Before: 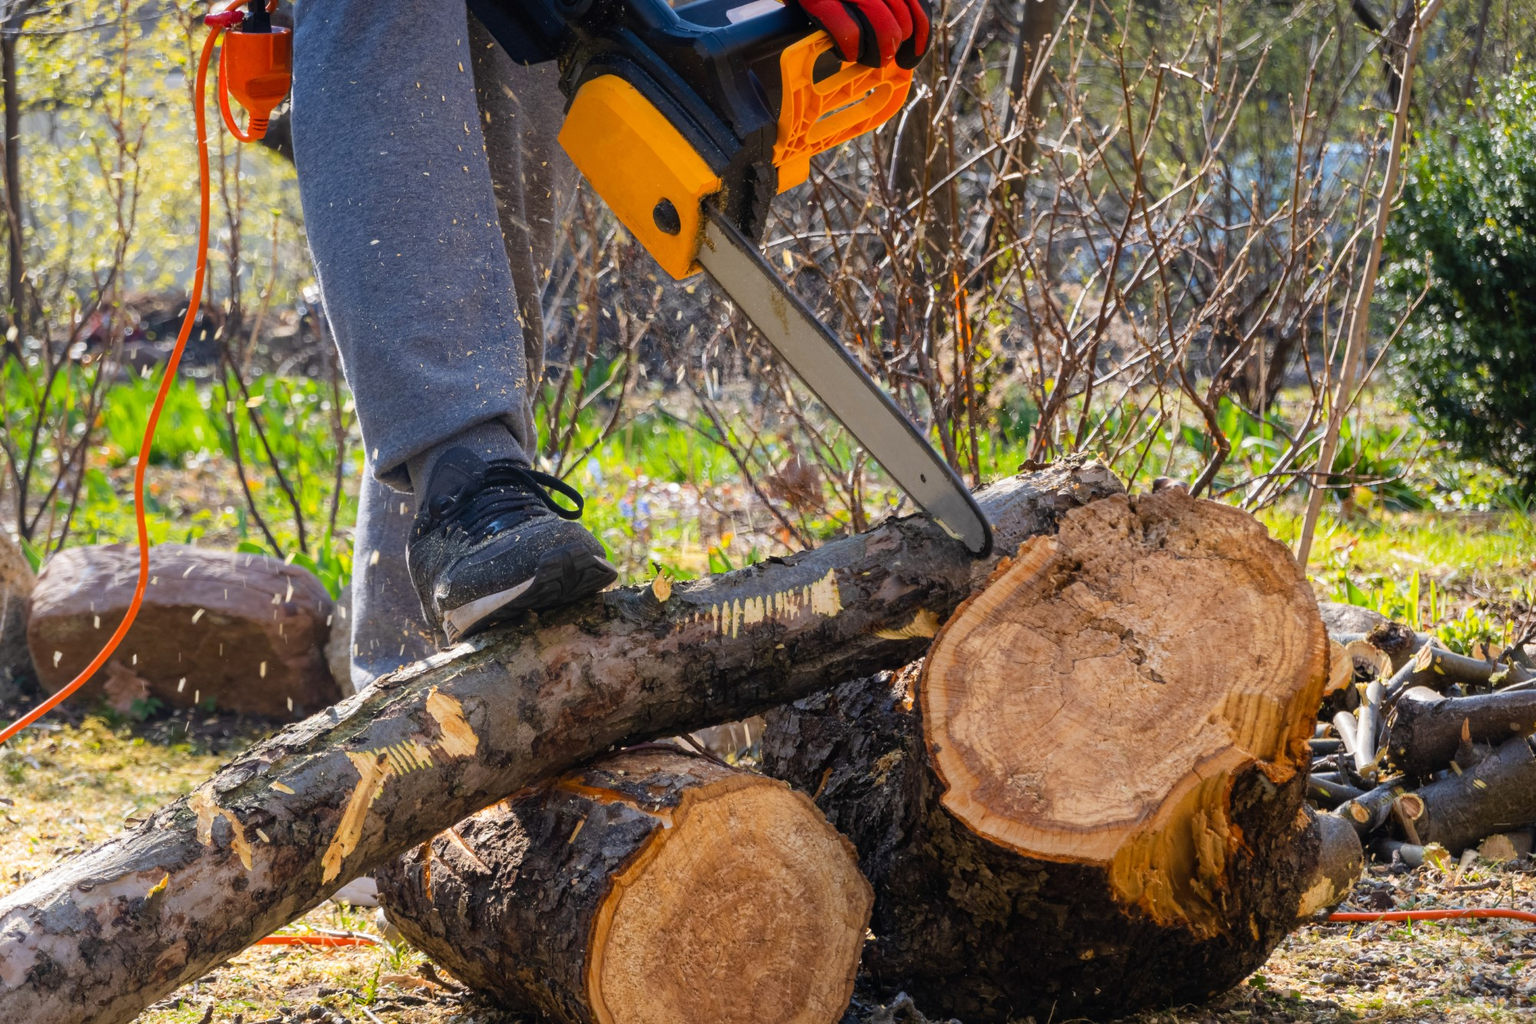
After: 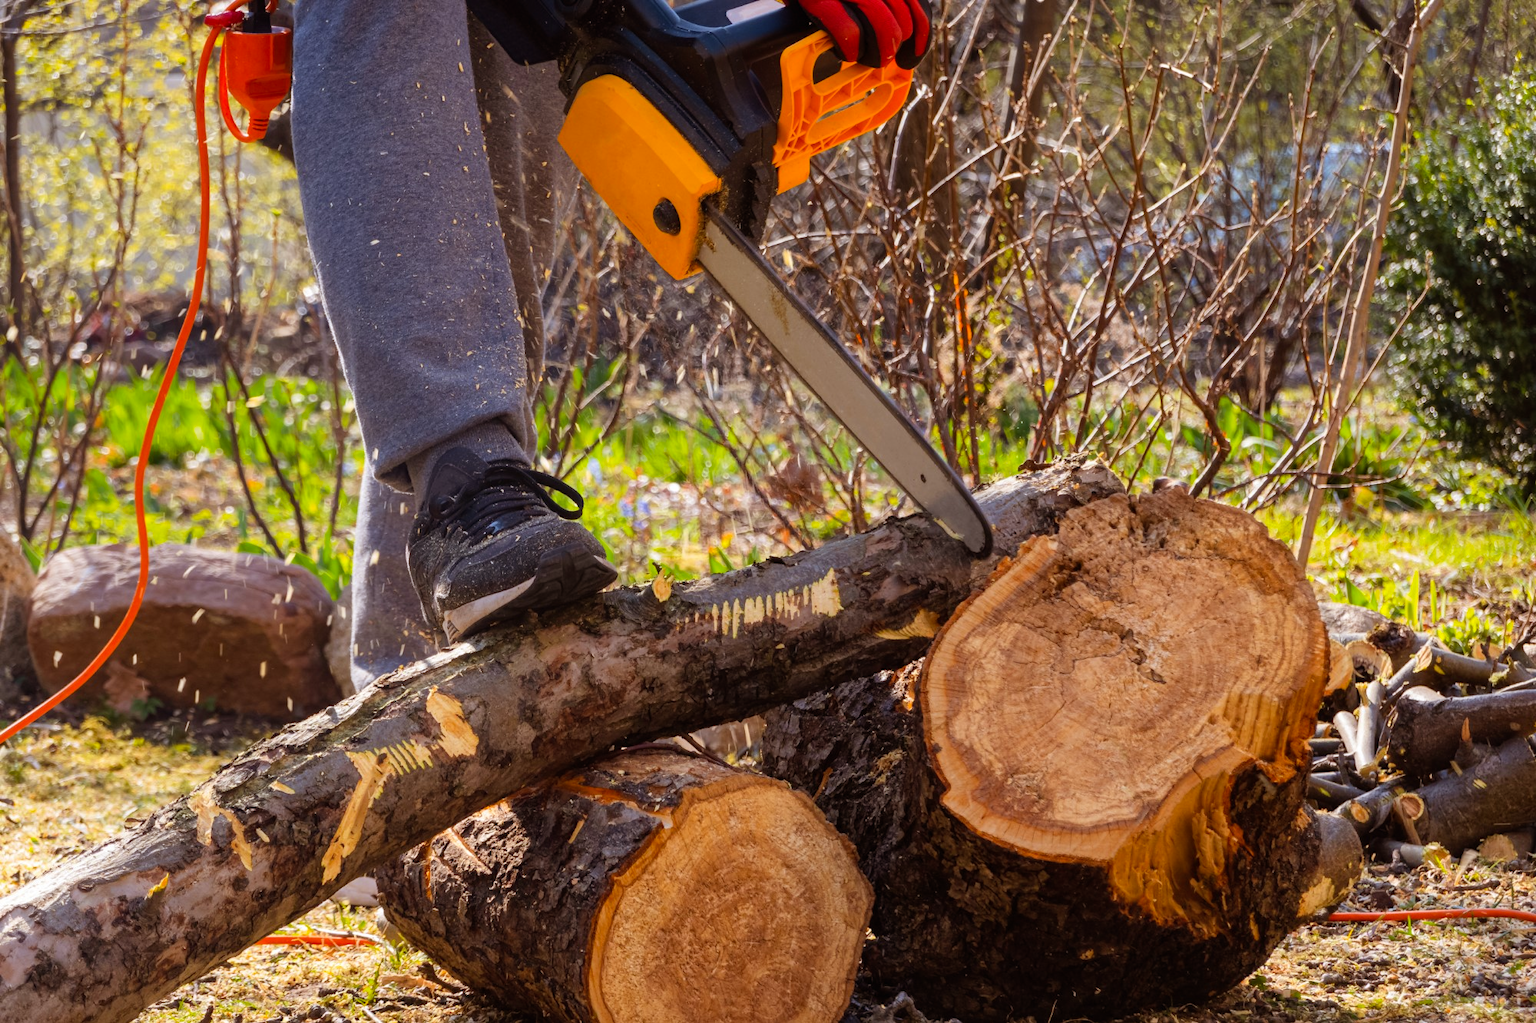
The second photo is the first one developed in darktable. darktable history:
rgb levels: mode RGB, independent channels, levels [[0, 0.5, 1], [0, 0.521, 1], [0, 0.536, 1]]
shadows and highlights: shadows 25, highlights -48, soften with gaussian
